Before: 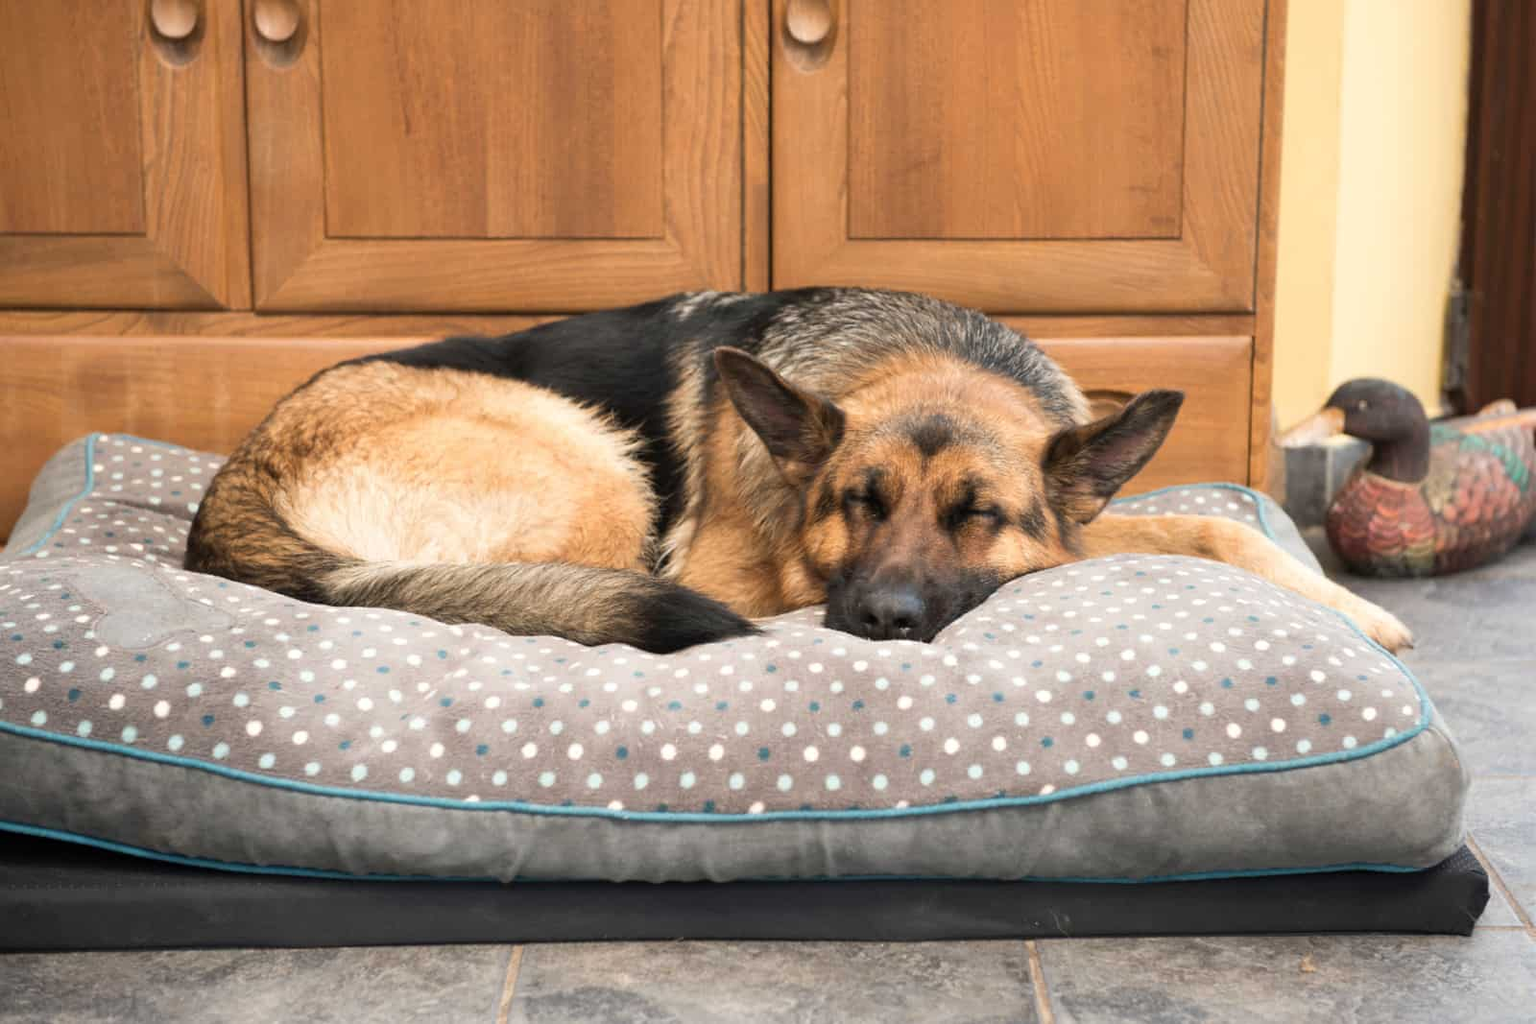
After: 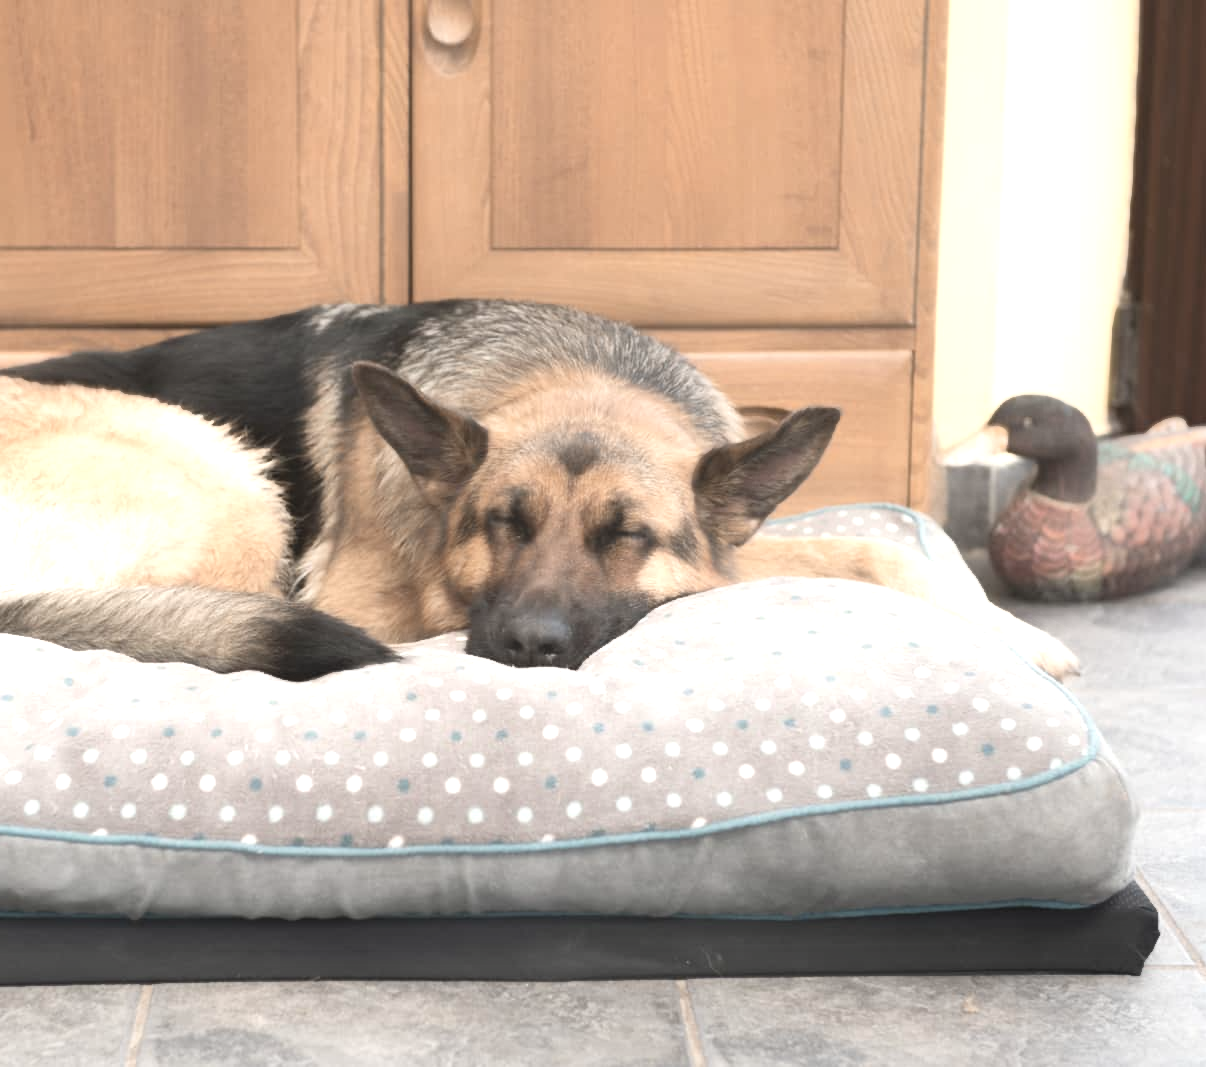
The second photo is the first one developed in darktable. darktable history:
exposure: black level correction 0, exposure 0.7 EV, compensate exposure bias true, compensate highlight preservation false
contrast equalizer: octaves 7, y [[0.6 ×6], [0.55 ×6], [0 ×6], [0 ×6], [0 ×6]], mix -1
crop and rotate: left 24.6%
color correction: saturation 0.57
